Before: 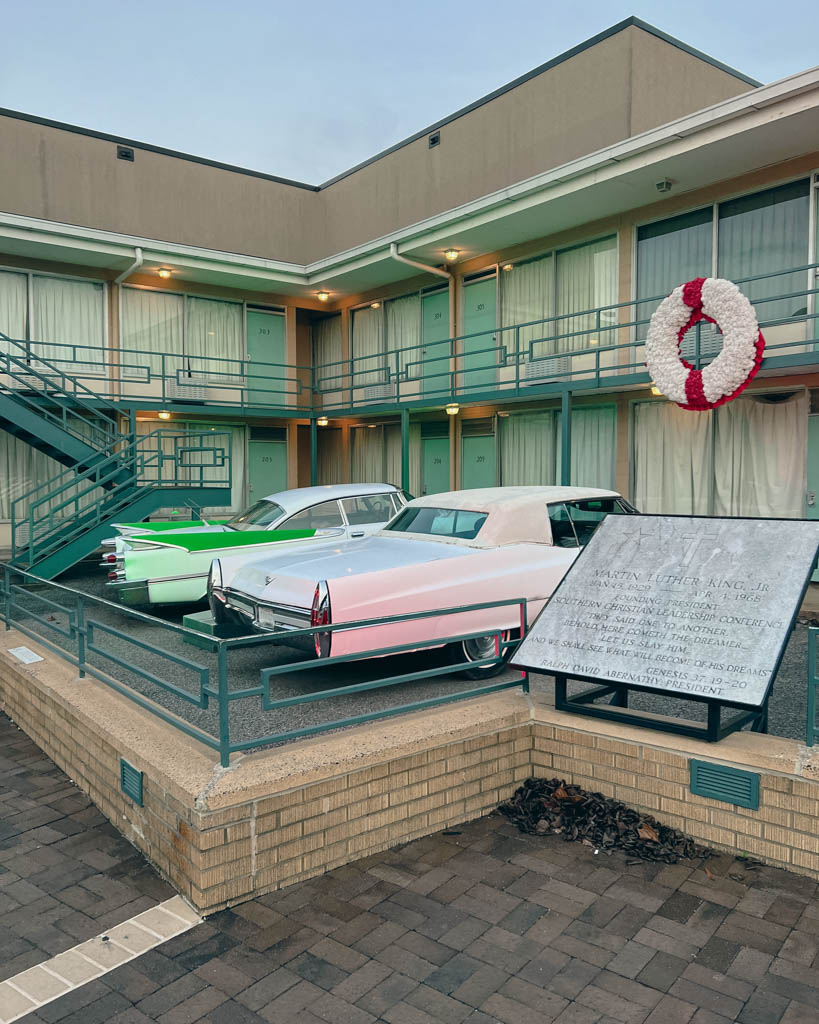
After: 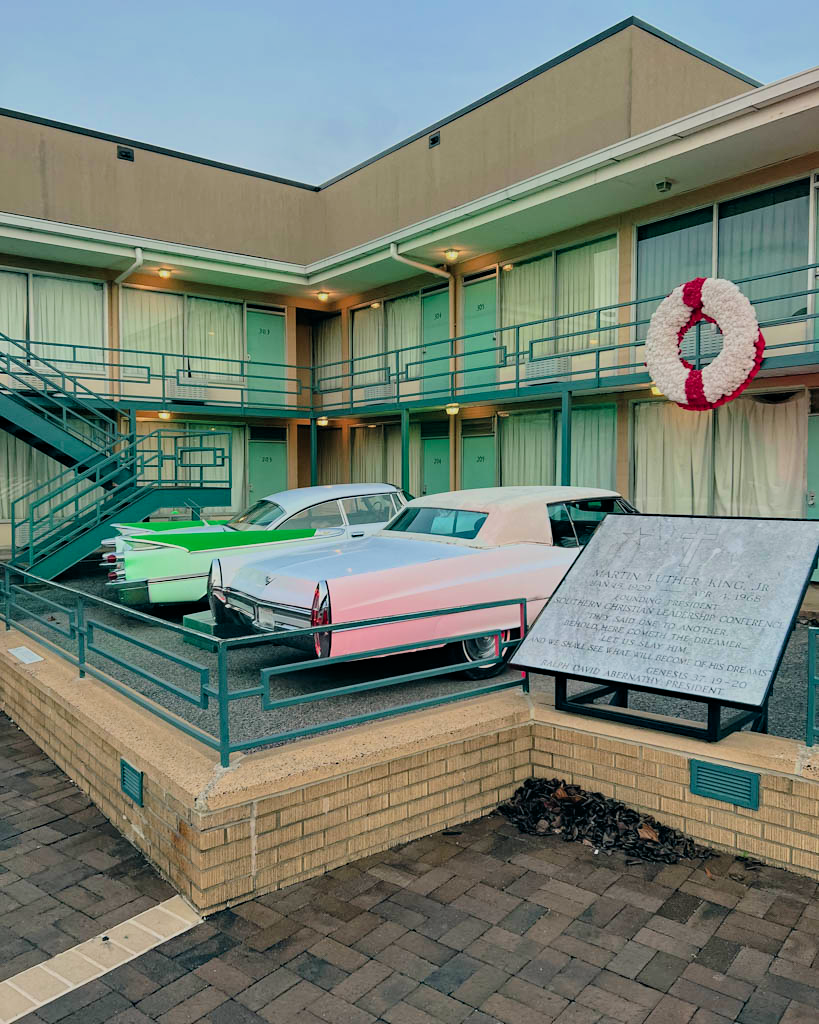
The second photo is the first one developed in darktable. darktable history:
velvia: on, module defaults
filmic rgb: black relative exposure -7.65 EV, white relative exposure 4.56 EV, hardness 3.61, color science v6 (2022)
exposure: exposure 0.178 EV, compensate exposure bias true, compensate highlight preservation false
haze removal: compatibility mode true, adaptive false
